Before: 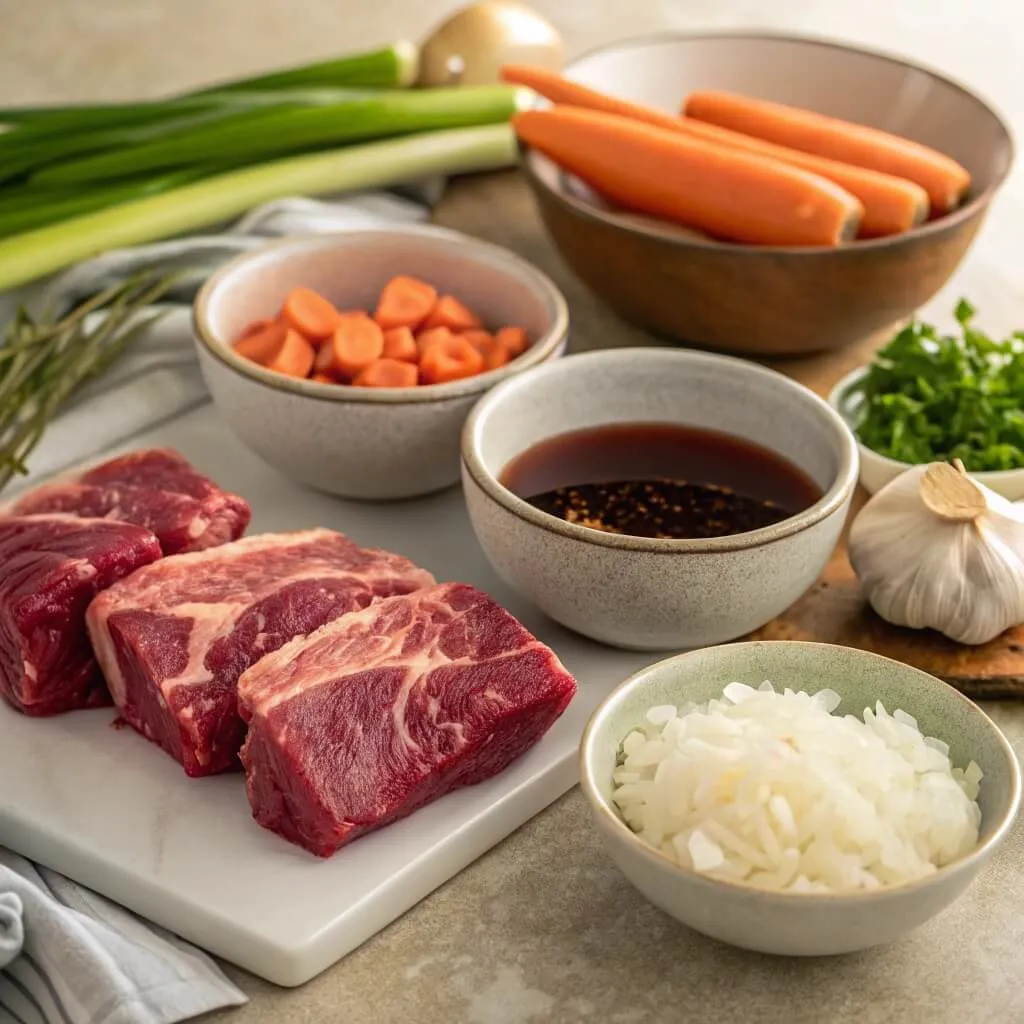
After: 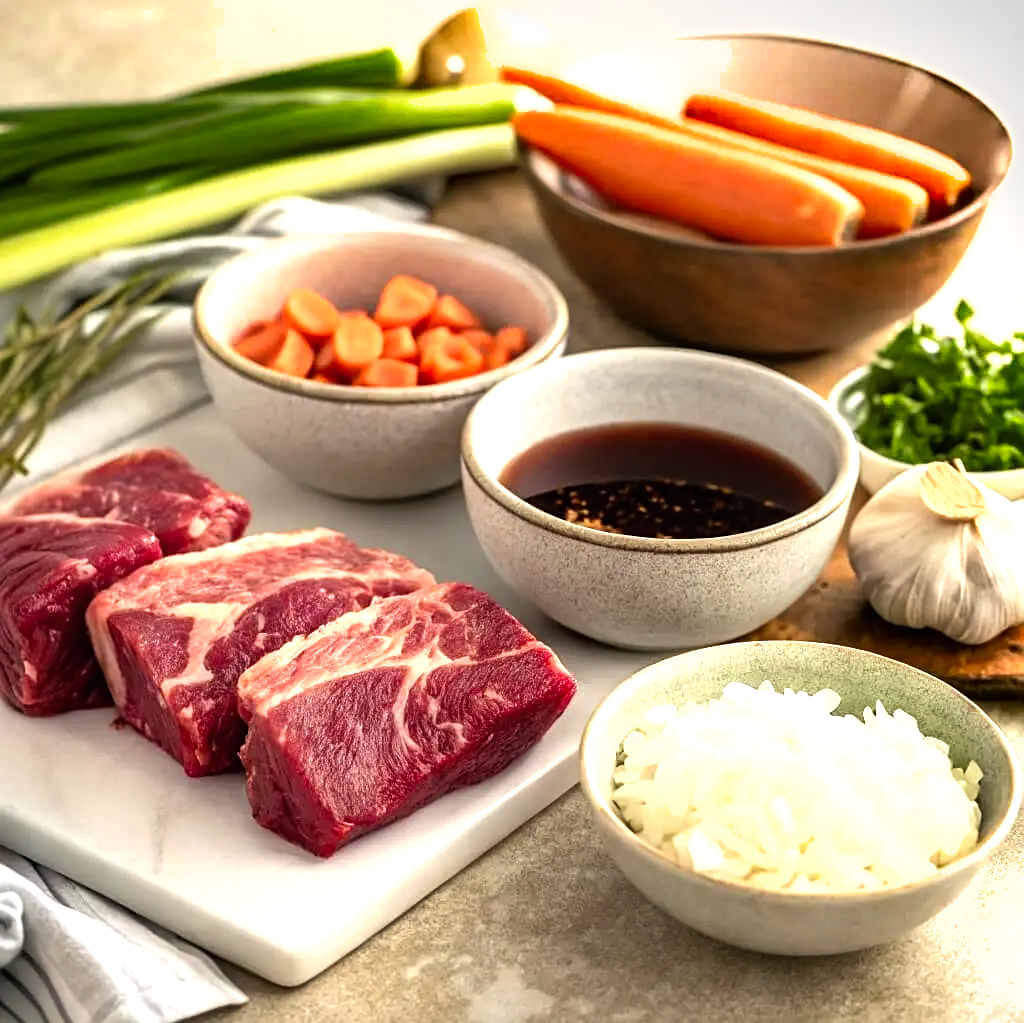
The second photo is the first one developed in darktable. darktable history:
tone equalizer: -8 EV -1.11 EV, -7 EV -1.02 EV, -6 EV -0.88 EV, -5 EV -0.592 EV, -3 EV 0.605 EV, -2 EV 0.851 EV, -1 EV 0.986 EV, +0 EV 1.08 EV
crop: bottom 0.055%
sharpen: amount 0.211
color zones: curves: ch0 [(0.25, 0.5) (0.636, 0.25) (0.75, 0.5)]
shadows and highlights: shadows 52.97, soften with gaussian
